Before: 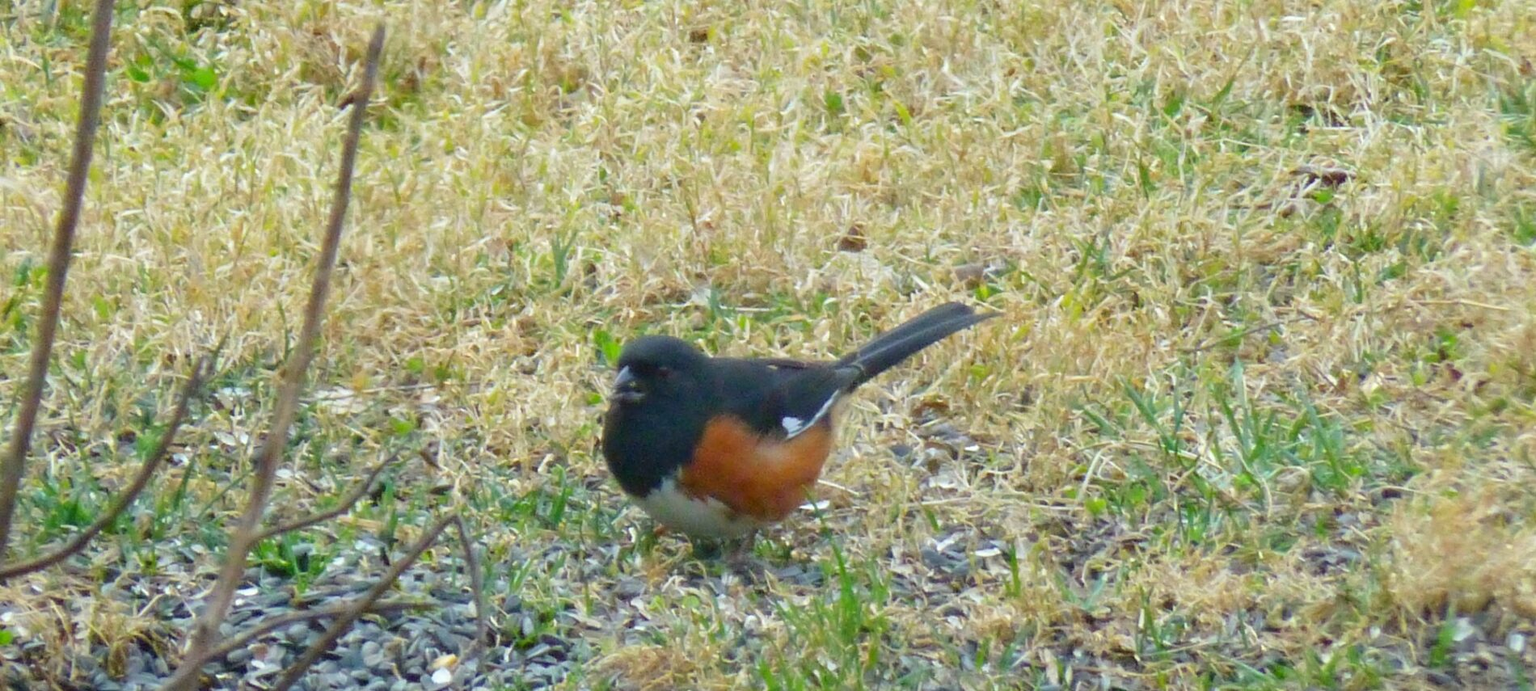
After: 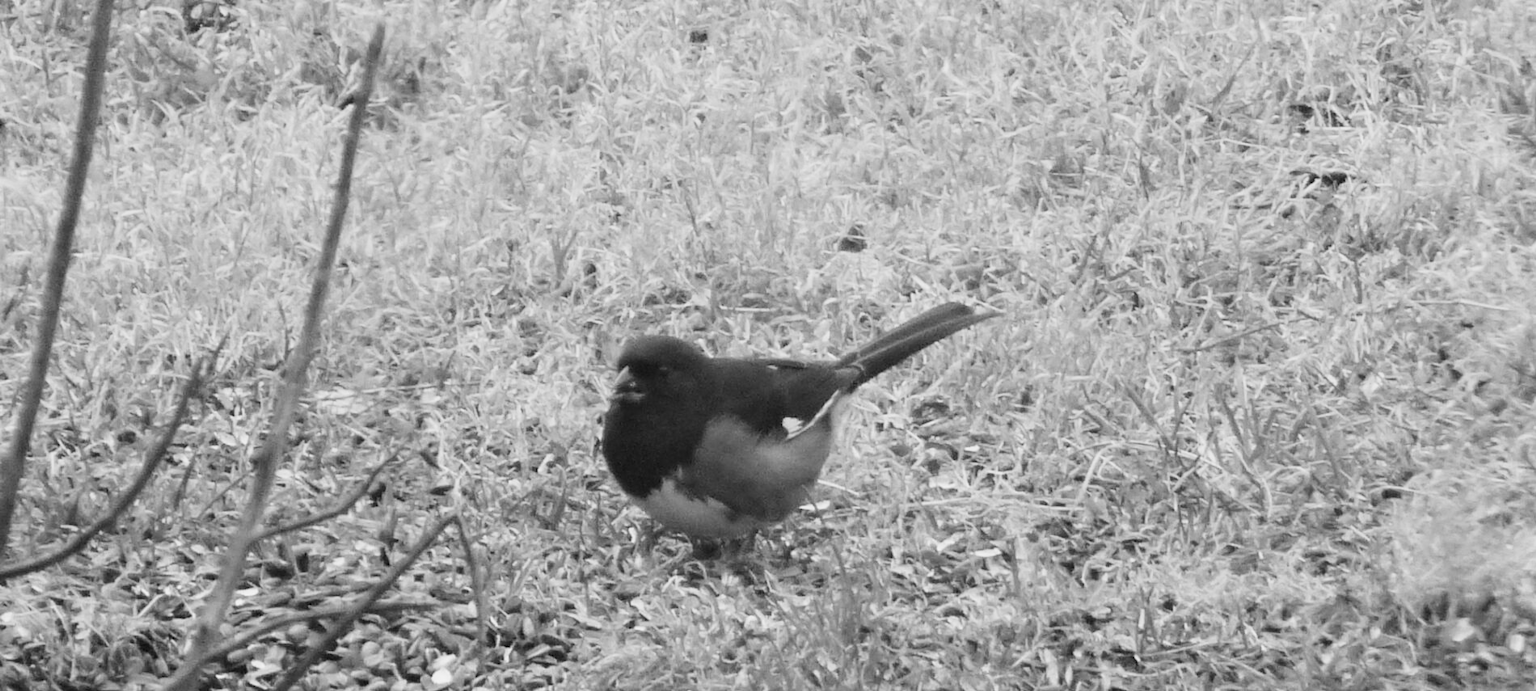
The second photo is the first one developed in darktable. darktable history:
monochrome: a 14.95, b -89.96
contrast brightness saturation: contrast 0.23, brightness 0.1, saturation 0.29
